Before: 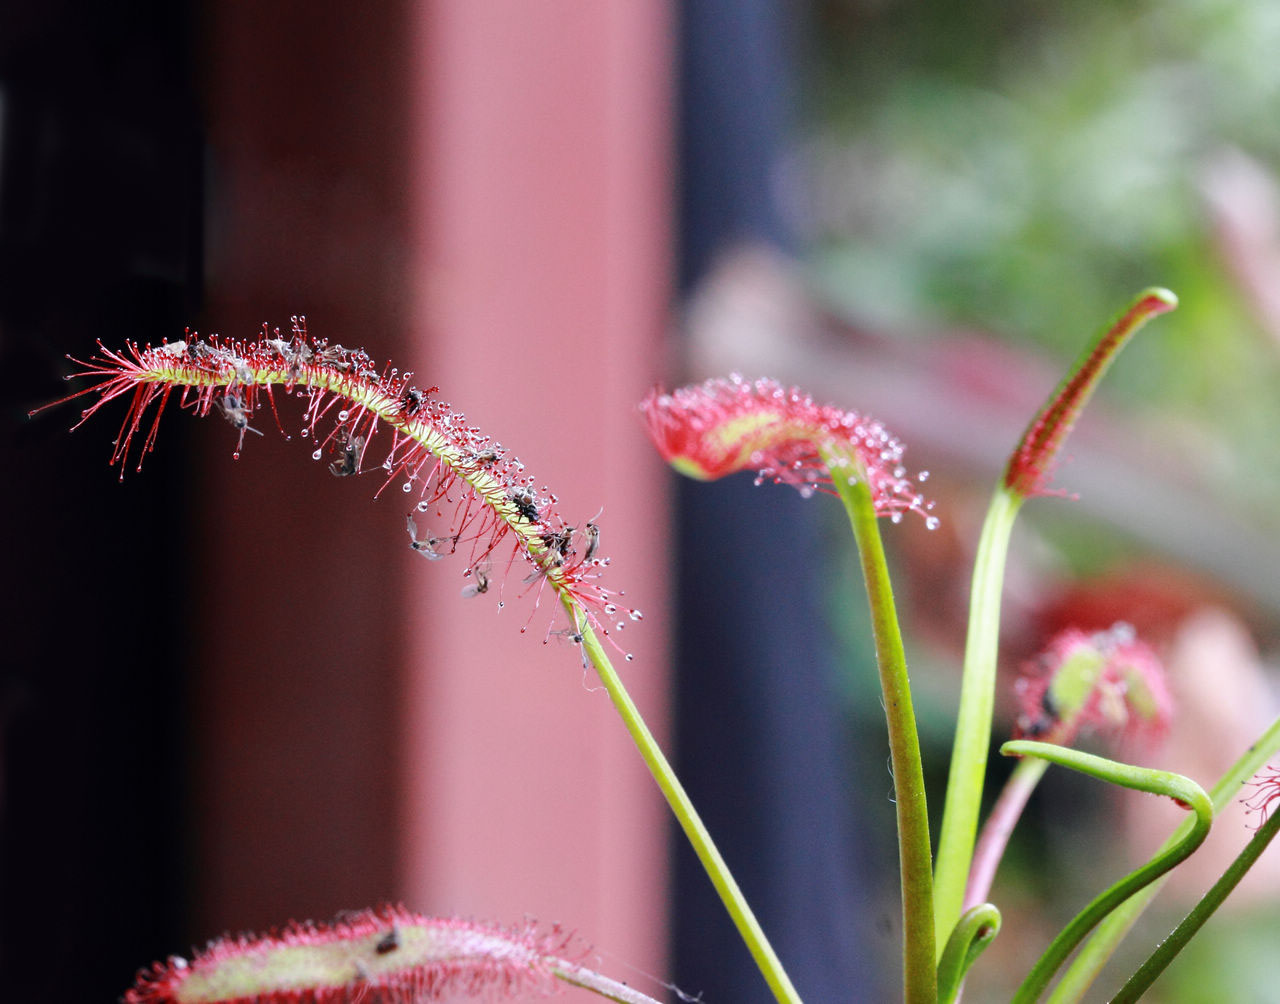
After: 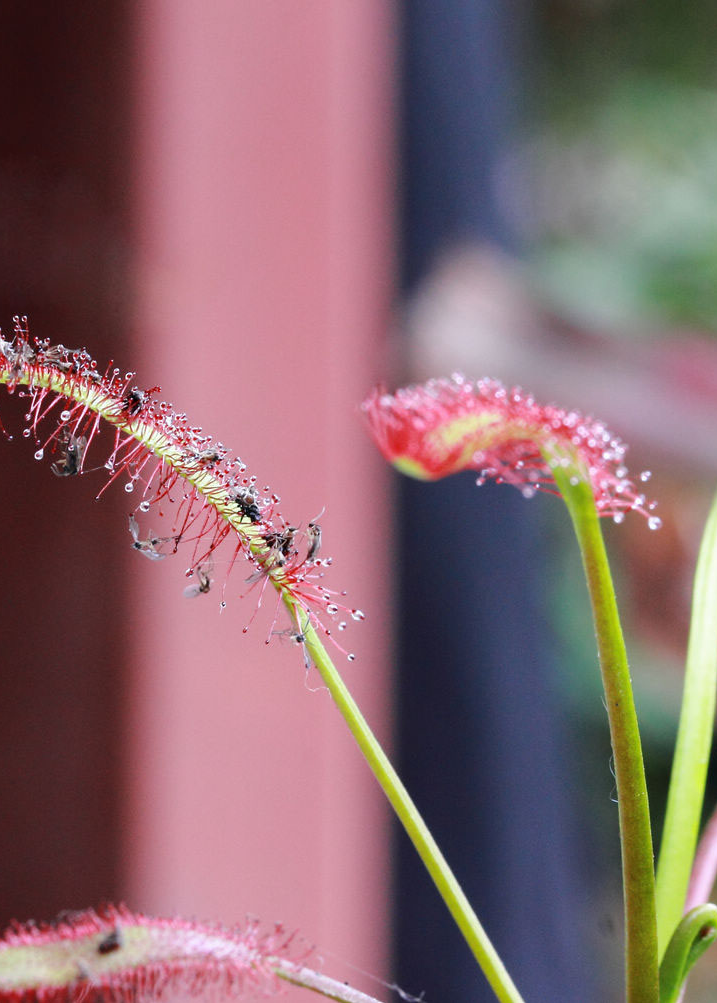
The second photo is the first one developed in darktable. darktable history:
crop: left 21.784%, right 22.152%, bottom 0.004%
